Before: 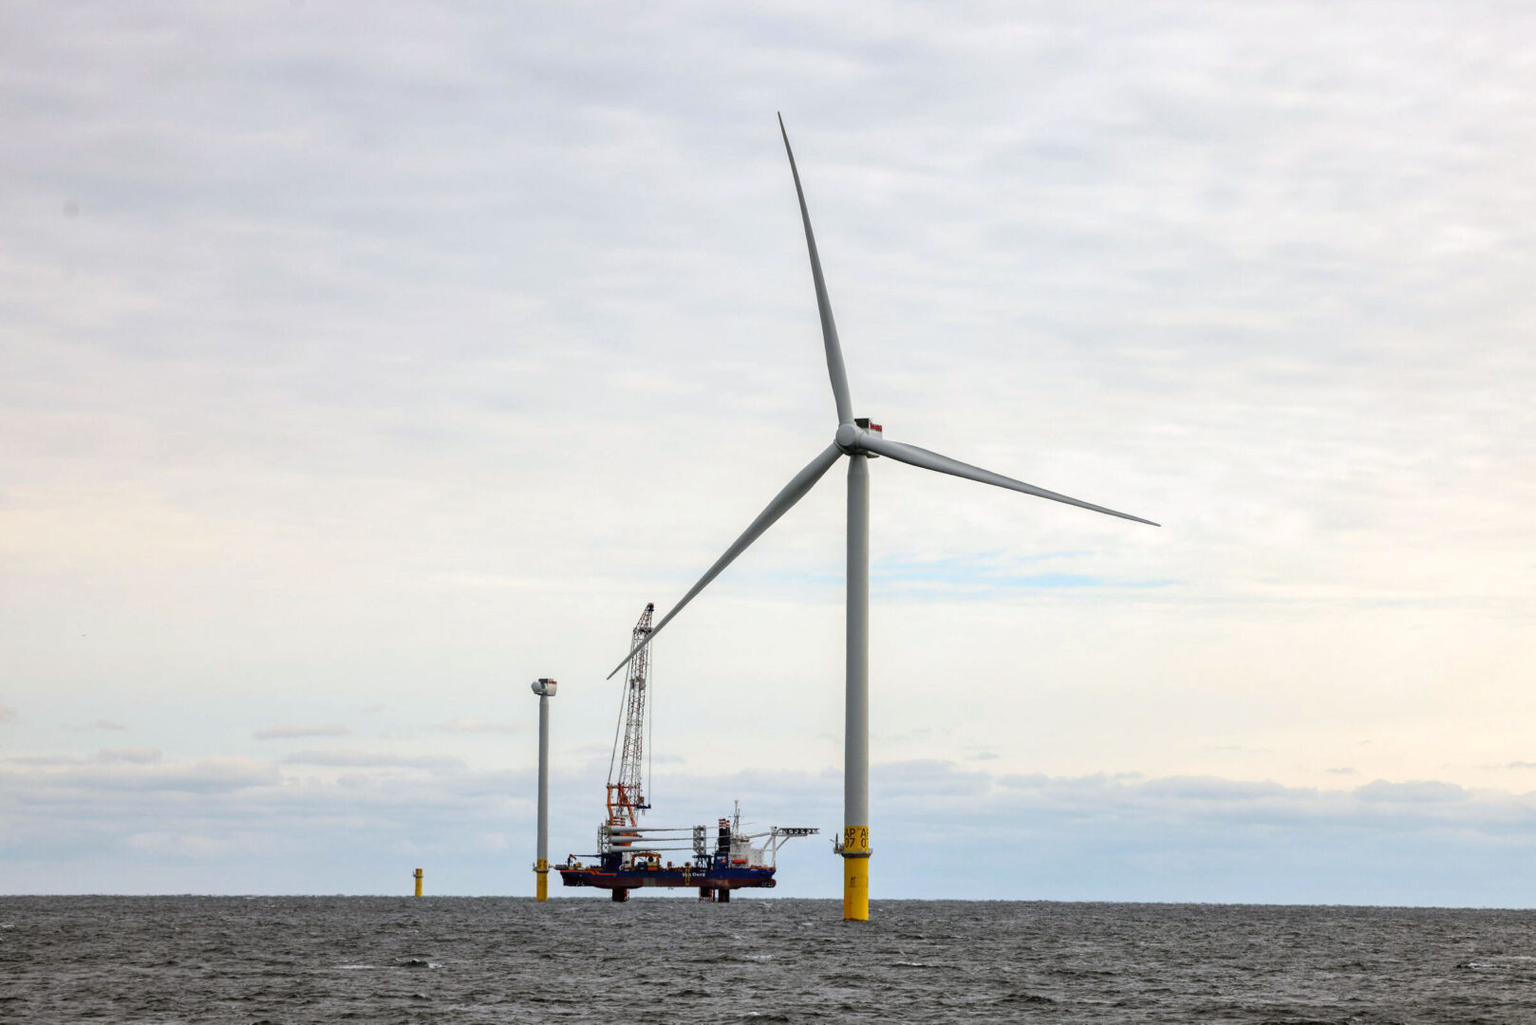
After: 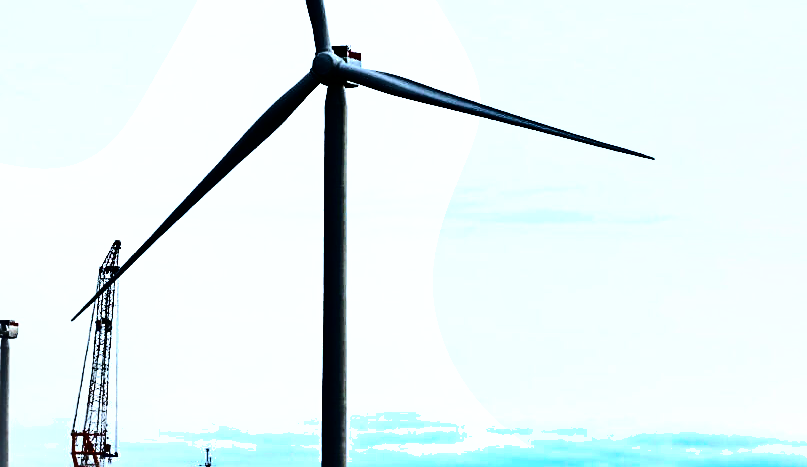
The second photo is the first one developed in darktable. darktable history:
sharpen: on, module defaults
color calibration: x 0.369, y 0.382, temperature 4317.49 K
contrast brightness saturation: contrast 0.481, saturation -0.088
crop: left 35.156%, top 36.641%, right 14.952%, bottom 20.091%
shadows and highlights: shadows 20.76, highlights -82.6, soften with gaussian
haze removal: compatibility mode true, adaptive false
exposure: black level correction 0, exposure 0.595 EV, compensate highlight preservation false
